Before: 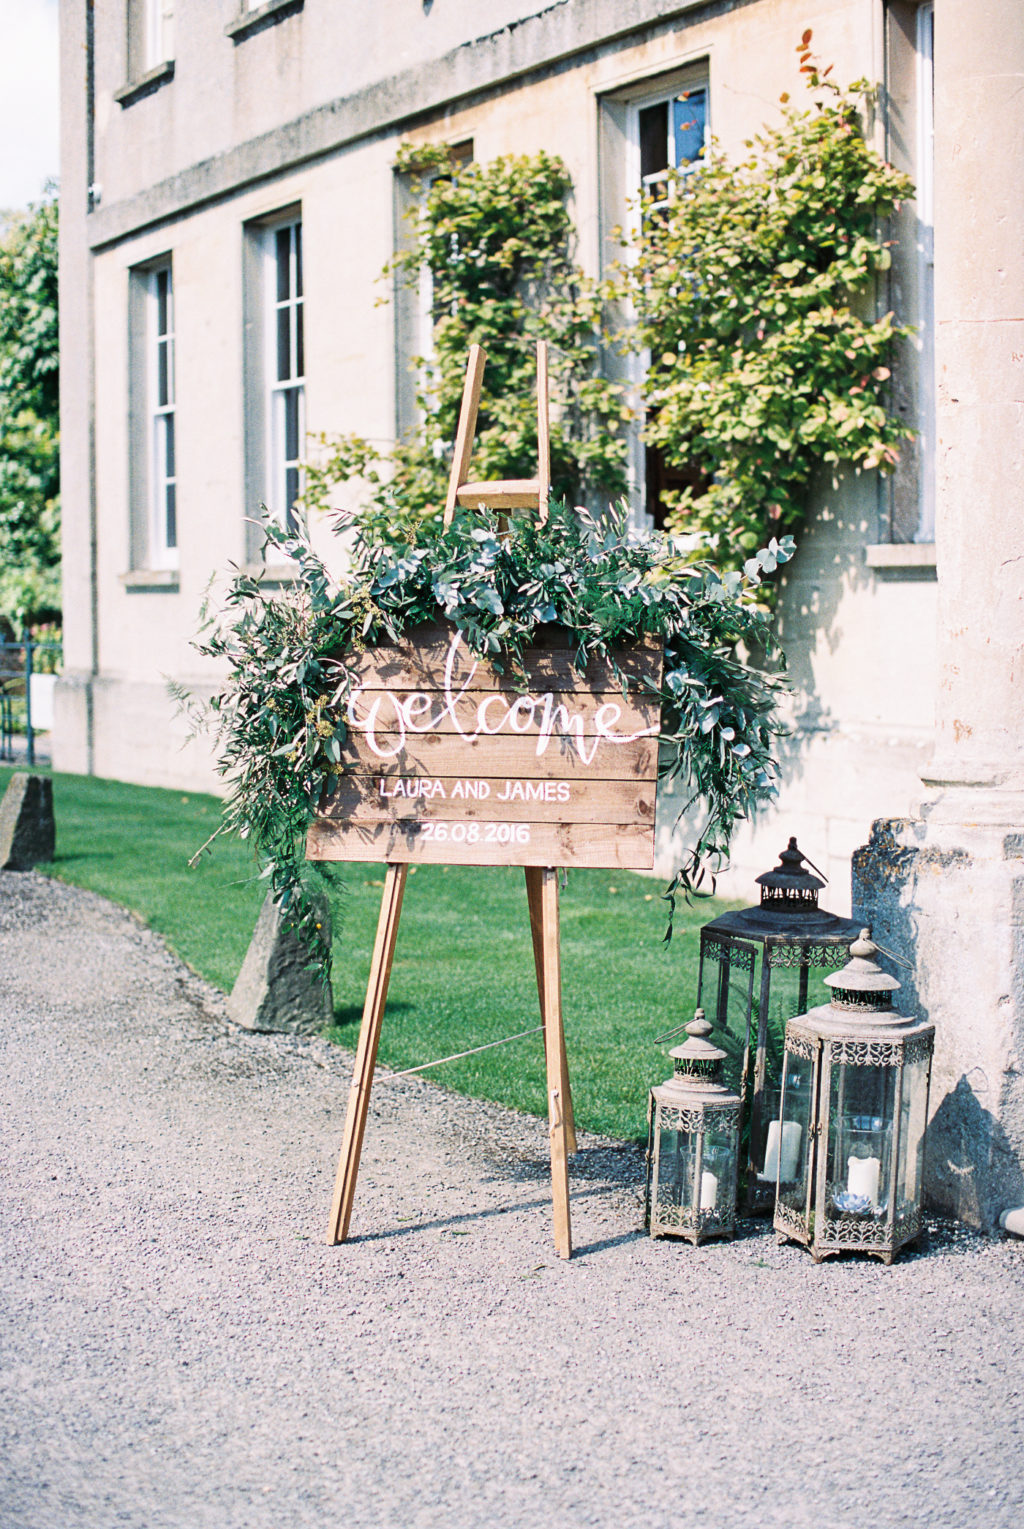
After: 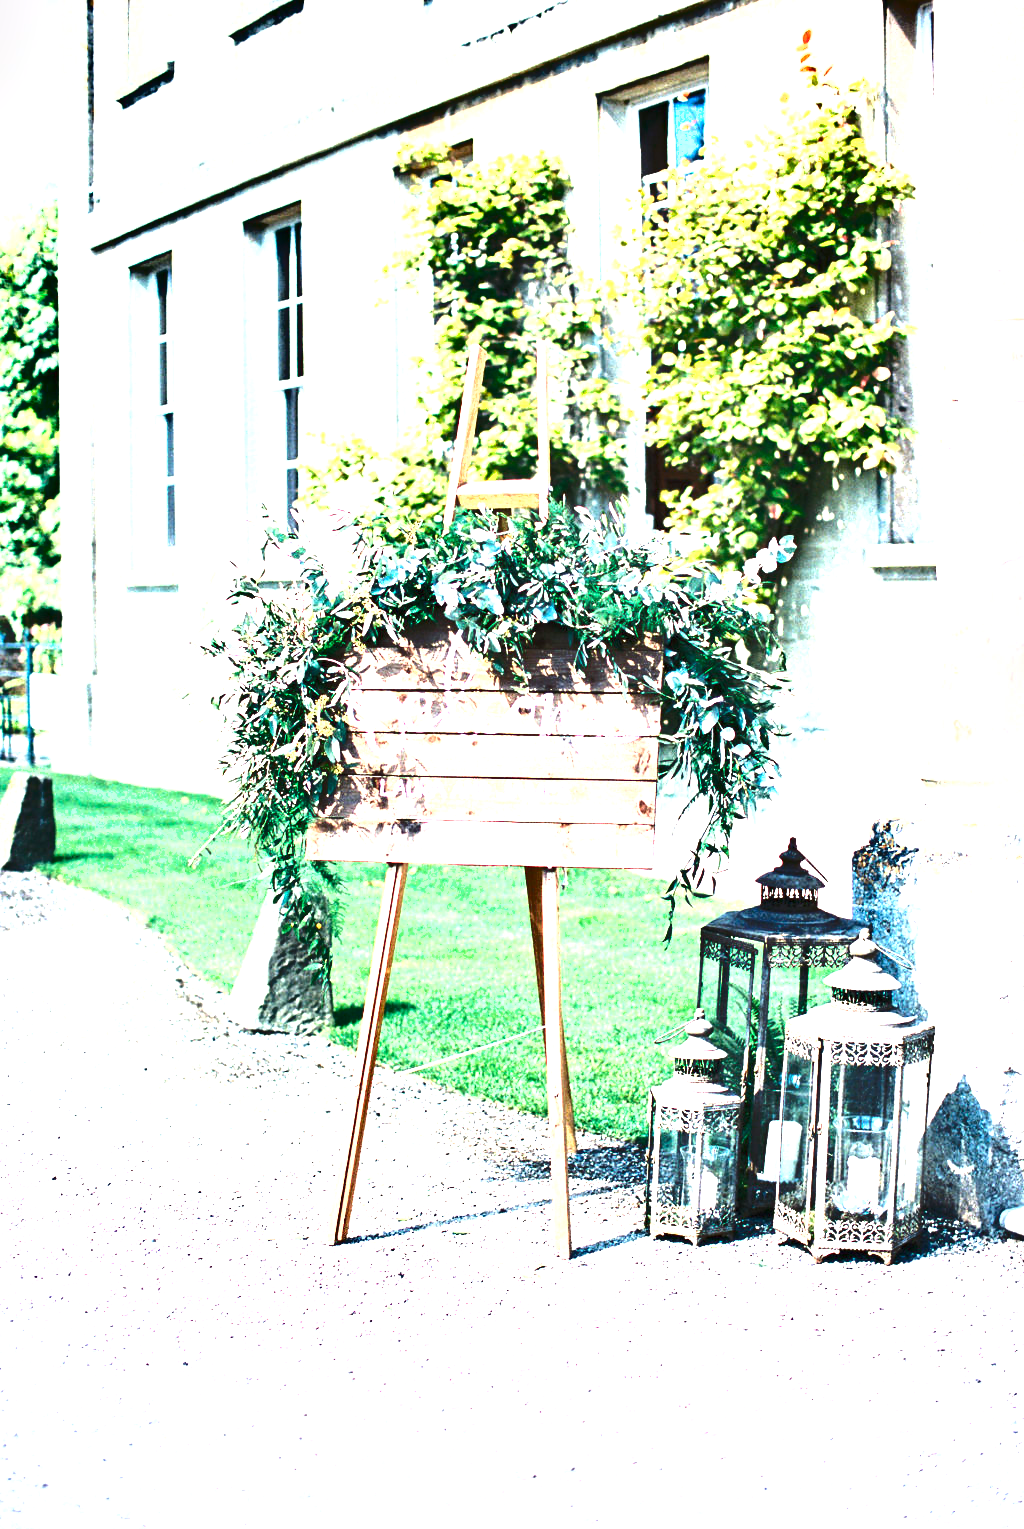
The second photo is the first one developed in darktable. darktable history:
exposure: exposure 1.995 EV, compensate highlight preservation false
shadows and highlights: shadows 35.73, highlights -35.09, soften with gaussian
